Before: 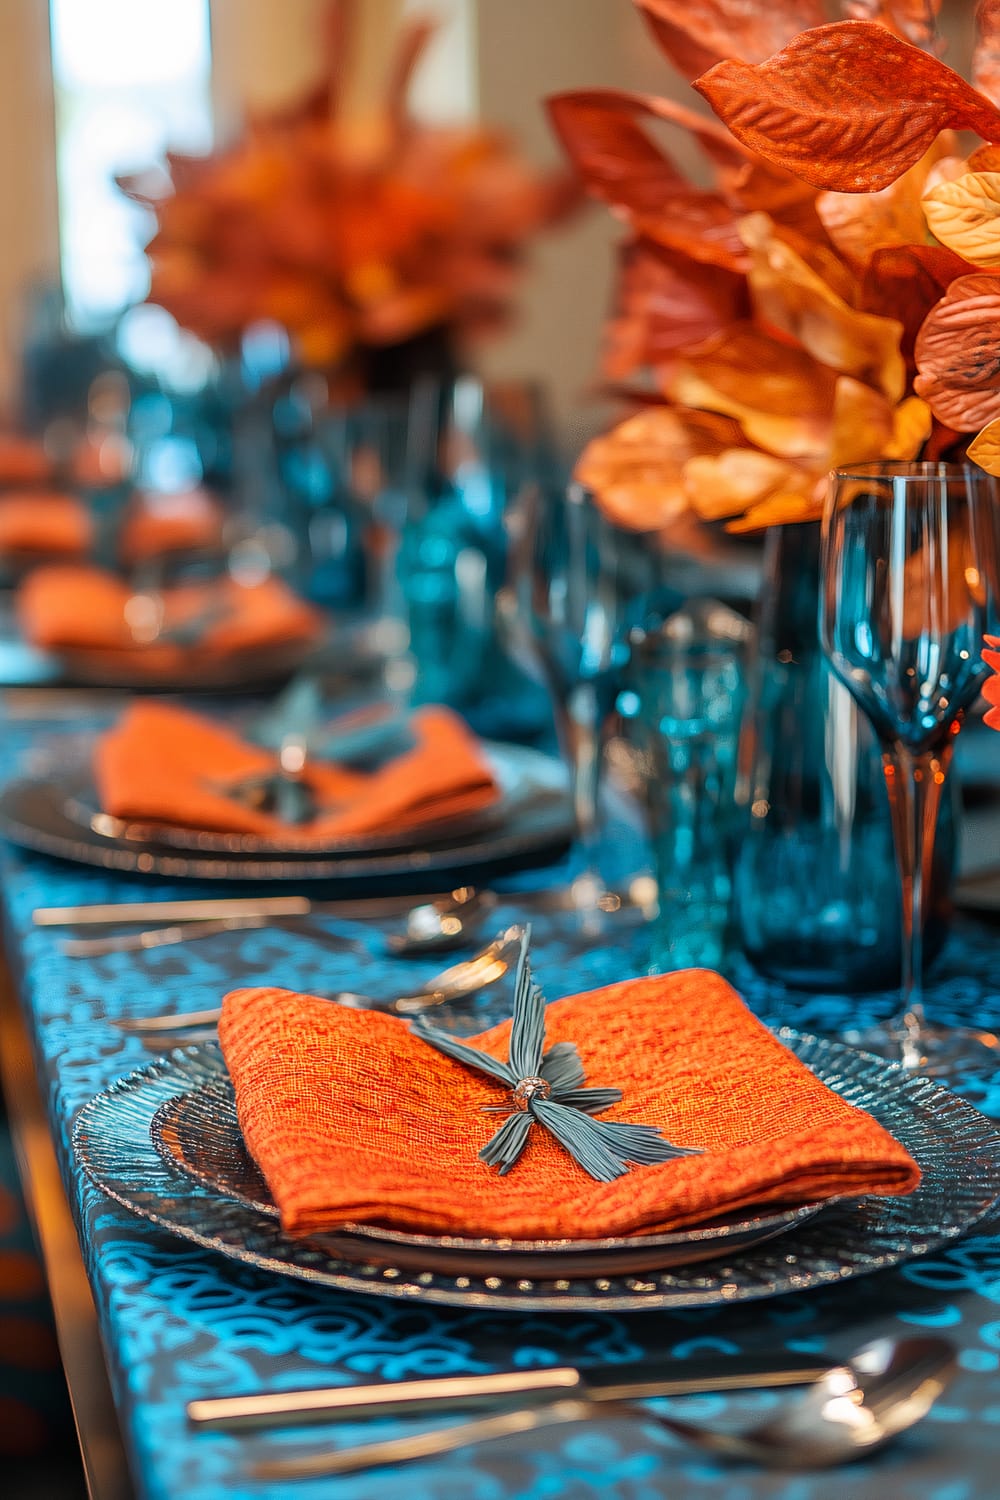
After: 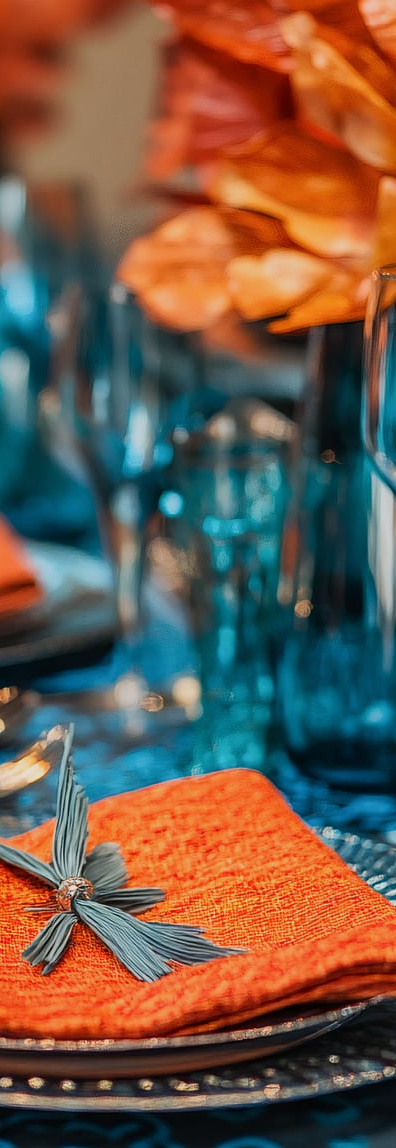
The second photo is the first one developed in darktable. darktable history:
crop: left 45.721%, top 13.393%, right 14.118%, bottom 10.01%
sigmoid: contrast 1.22, skew 0.65
